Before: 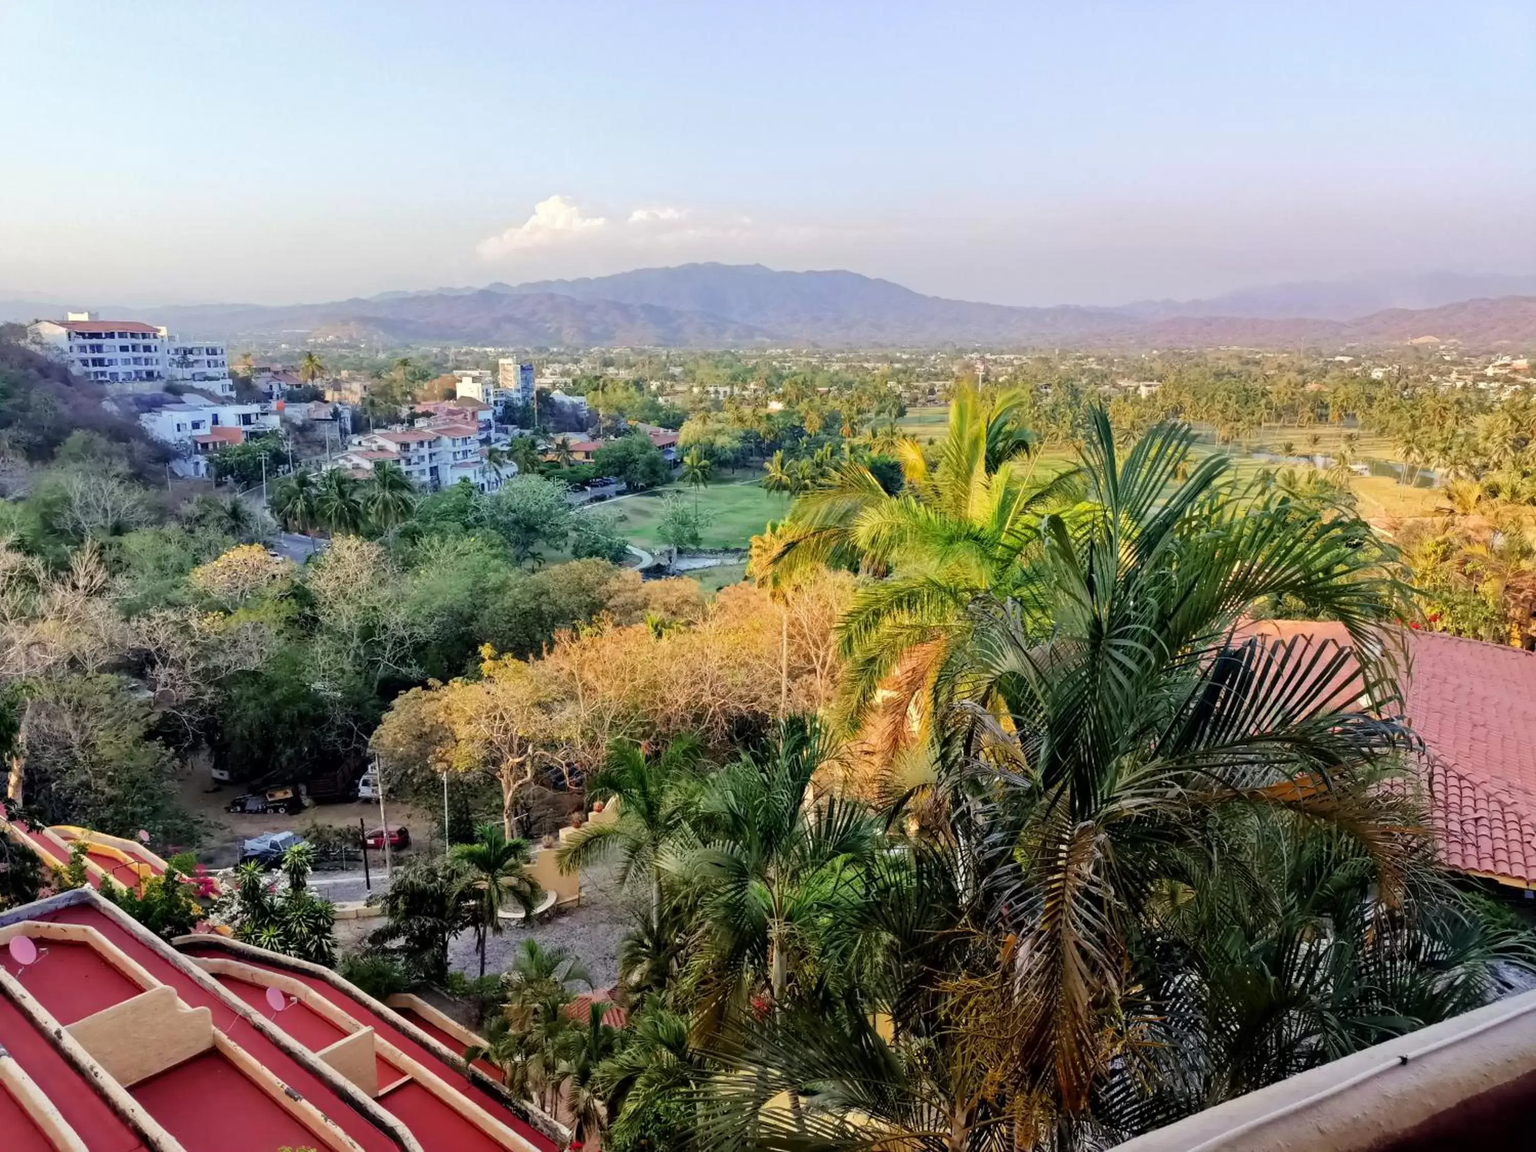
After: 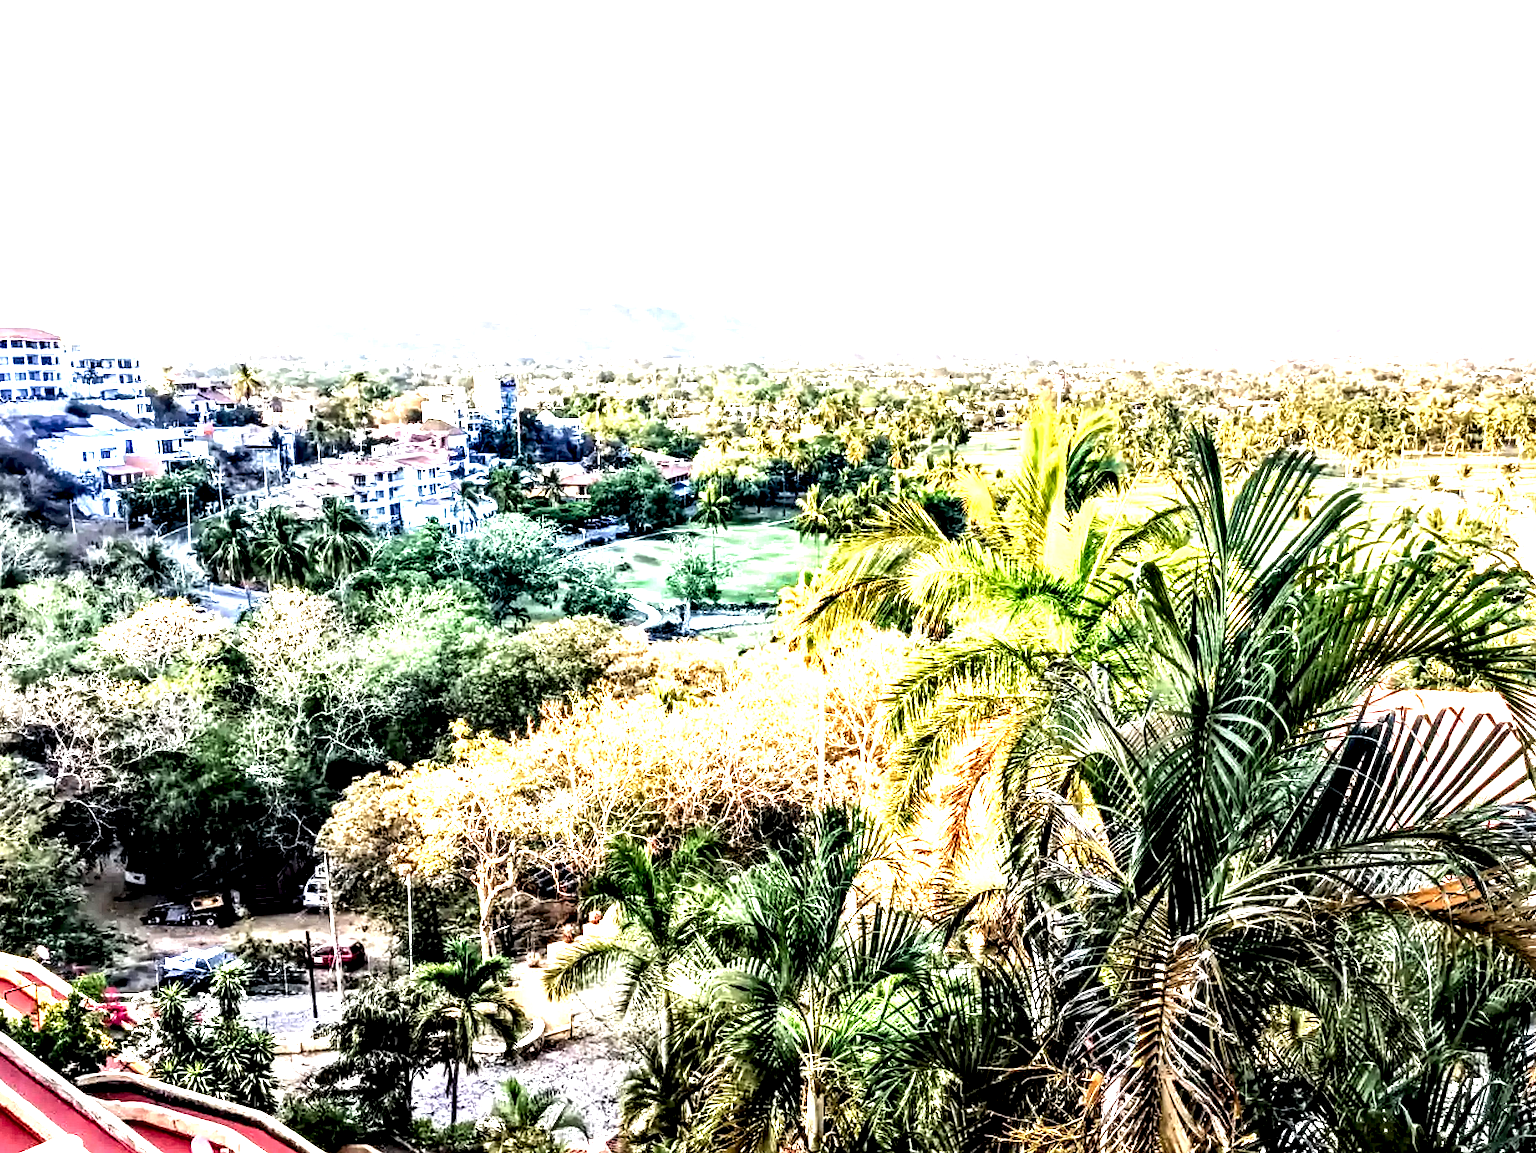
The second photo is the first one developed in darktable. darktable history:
exposure: black level correction 0.001, exposure 1.651 EV, compensate exposure bias true, compensate highlight preservation false
crop and rotate: left 7.122%, top 4.545%, right 10.61%, bottom 13.045%
local contrast: highlights 117%, shadows 44%, detail 292%
